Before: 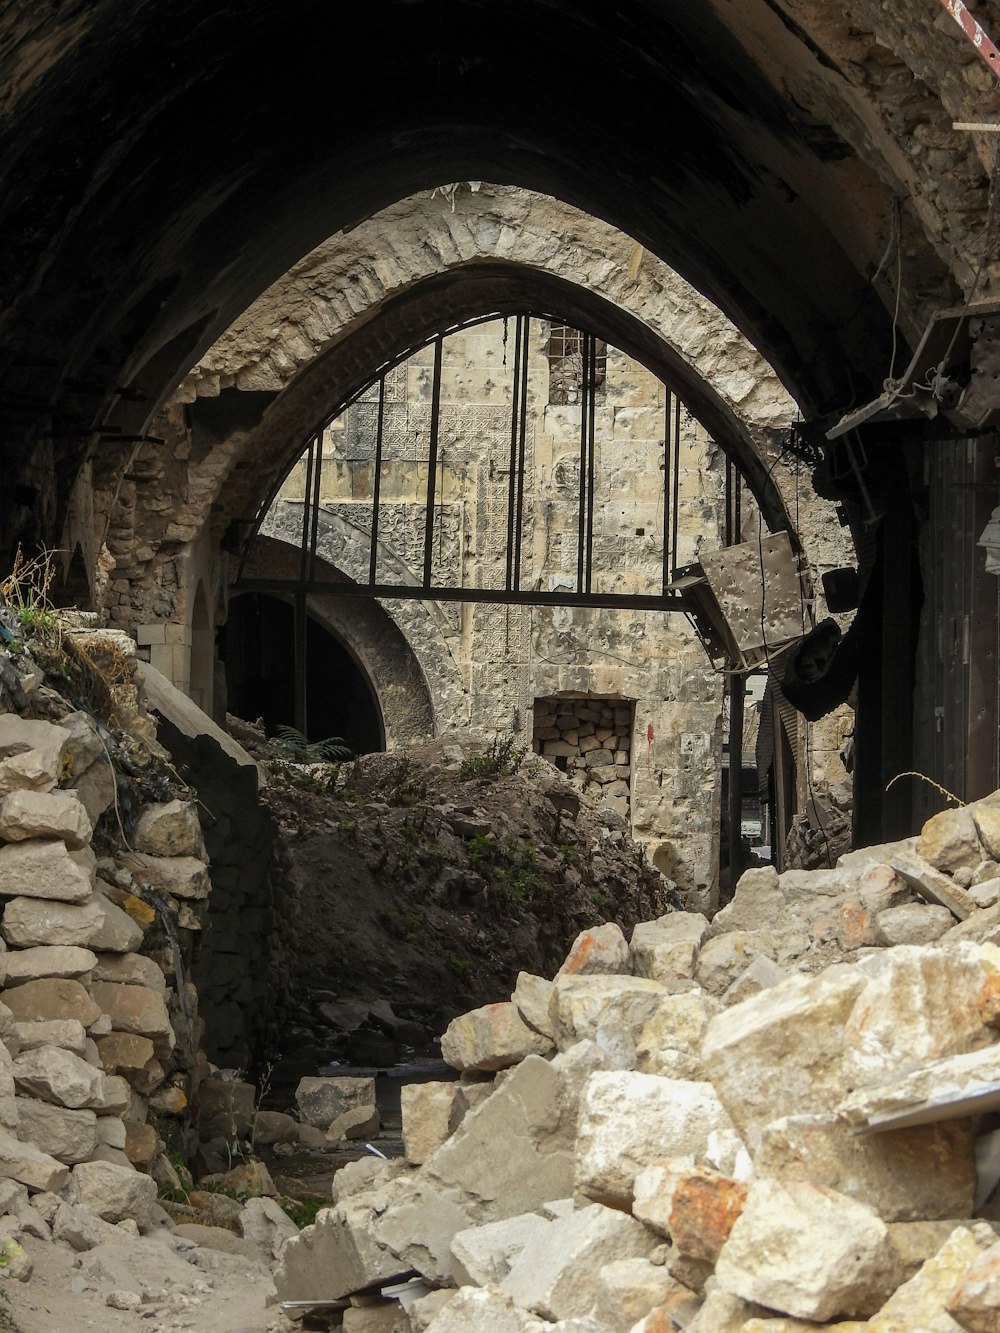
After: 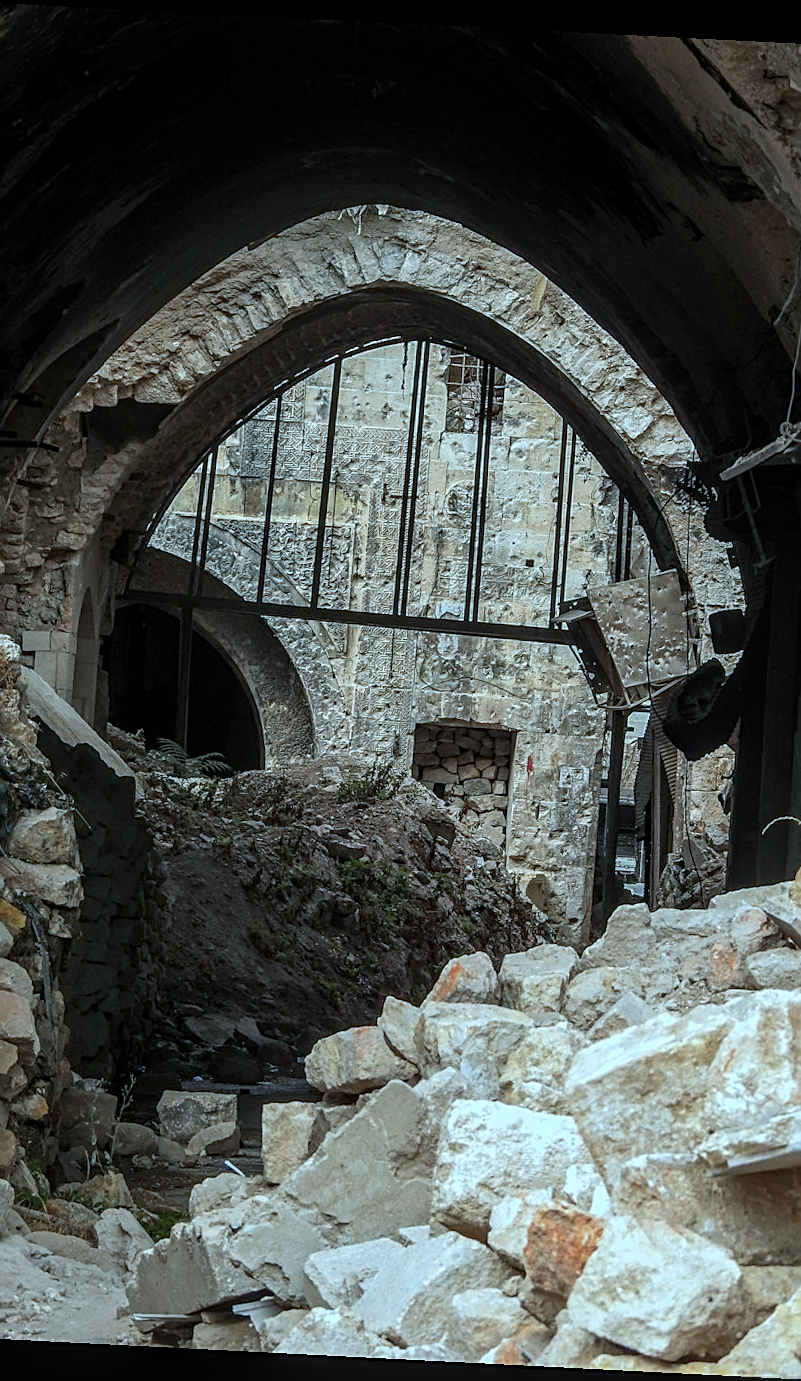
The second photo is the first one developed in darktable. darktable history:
local contrast: on, module defaults
crop and rotate: angle -2.9°, left 14.108%, top 0.032%, right 10.757%, bottom 0.019%
sharpen: amount 0.599
color correction: highlights a* -9.6, highlights b* -21.78
